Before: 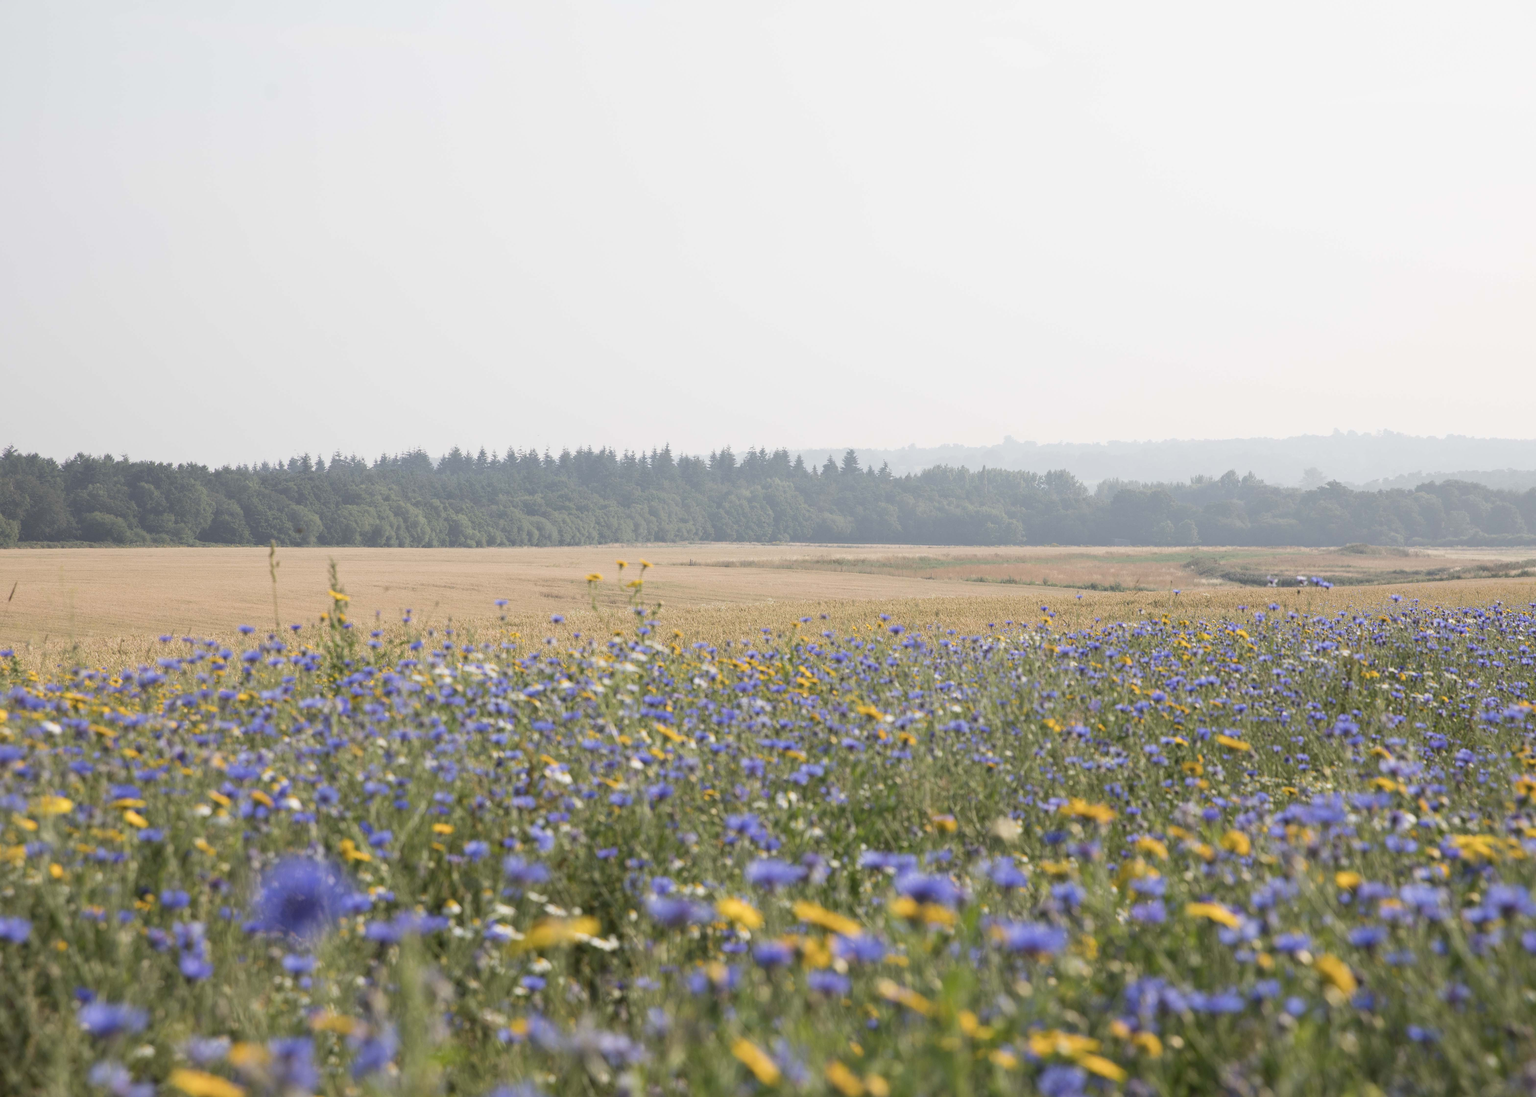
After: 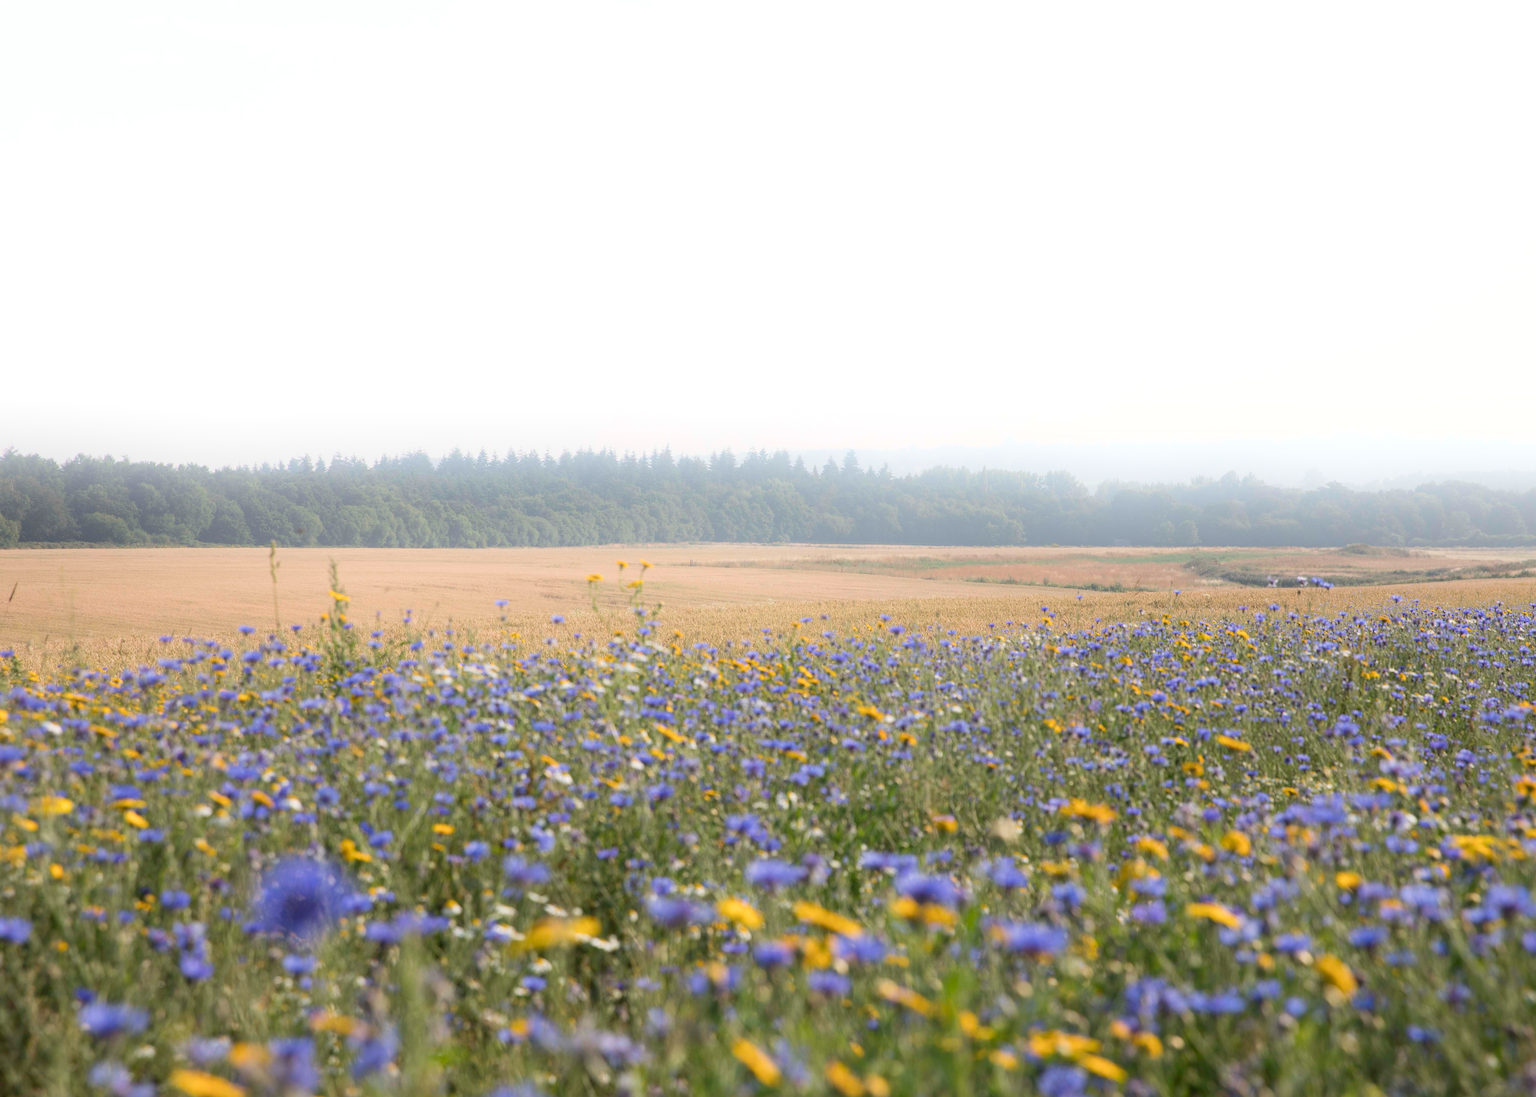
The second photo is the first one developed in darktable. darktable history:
color correction: saturation 1.1
bloom: size 38%, threshold 95%, strength 30%
